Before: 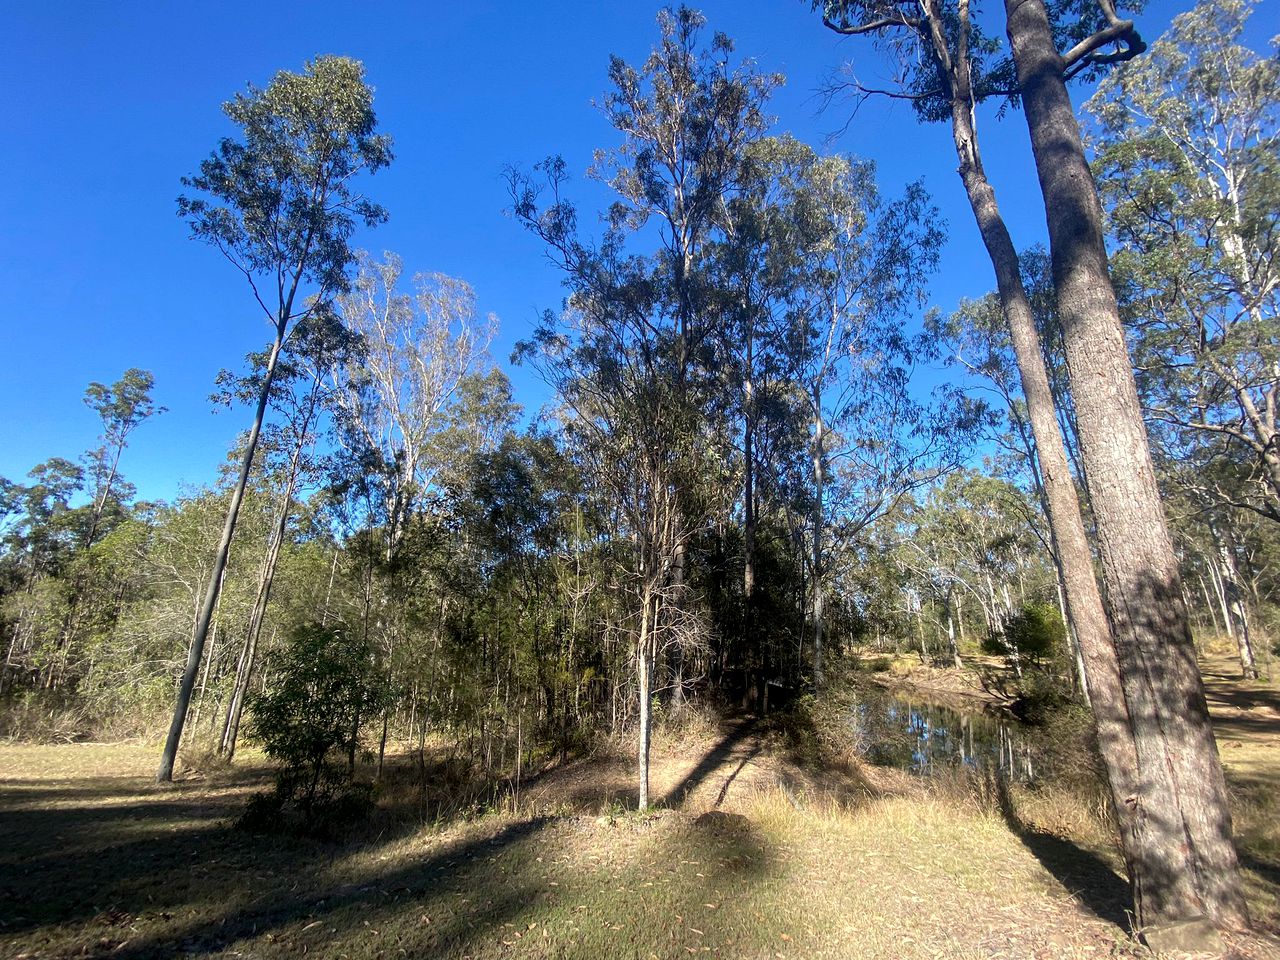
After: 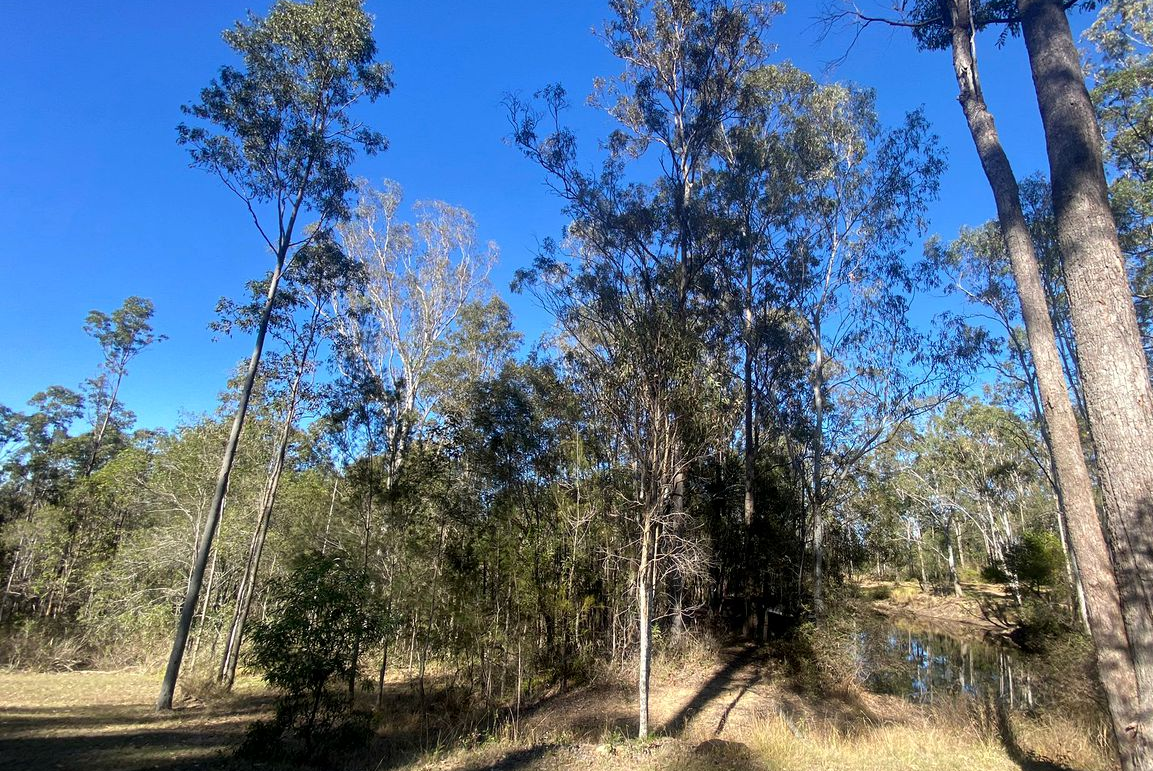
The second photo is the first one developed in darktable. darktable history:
crop: top 7.536%, right 9.863%, bottom 12.058%
